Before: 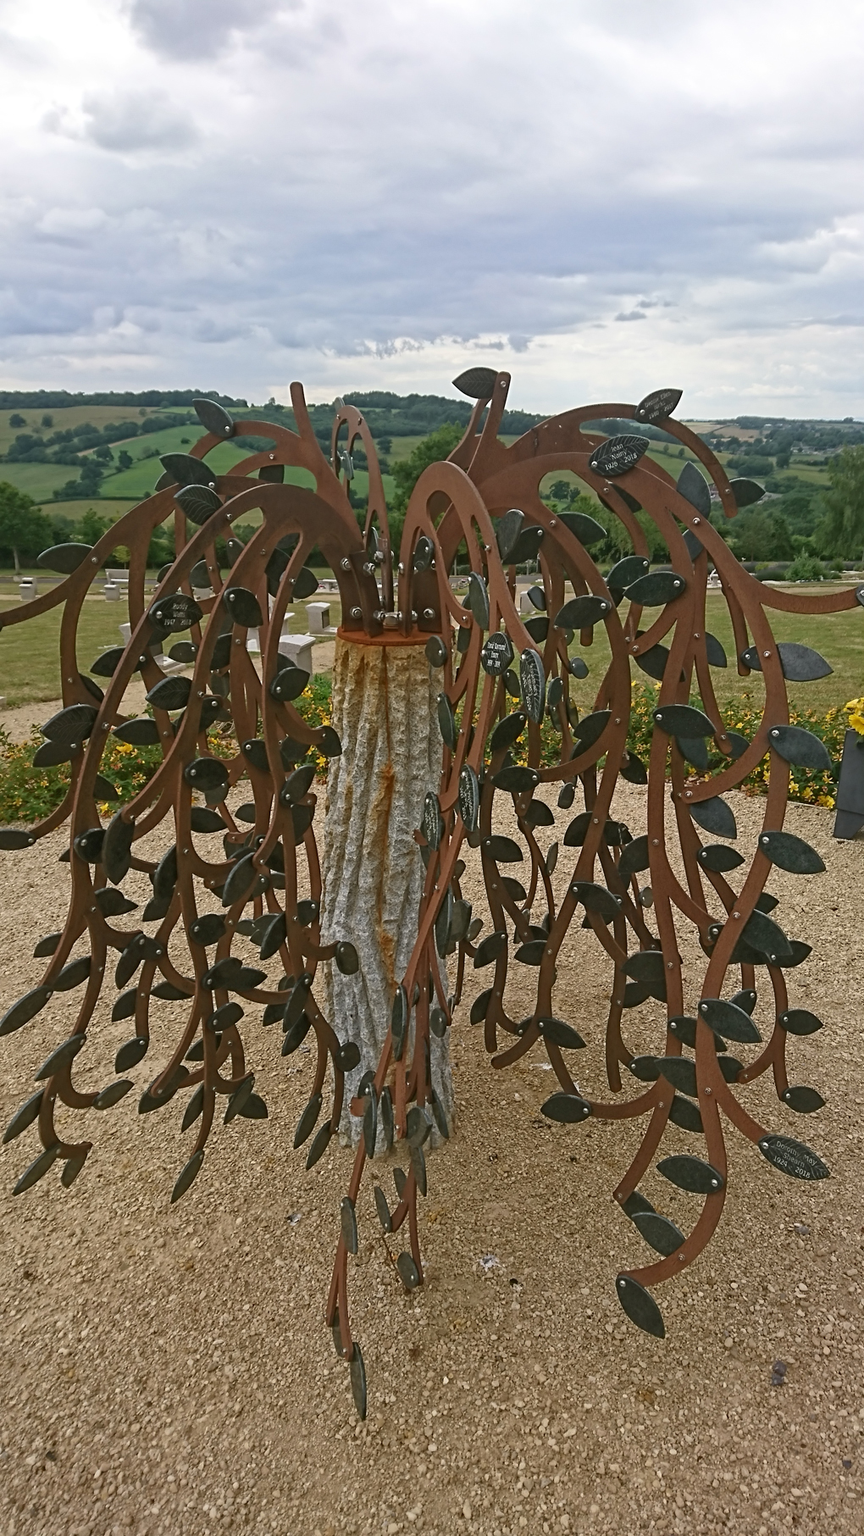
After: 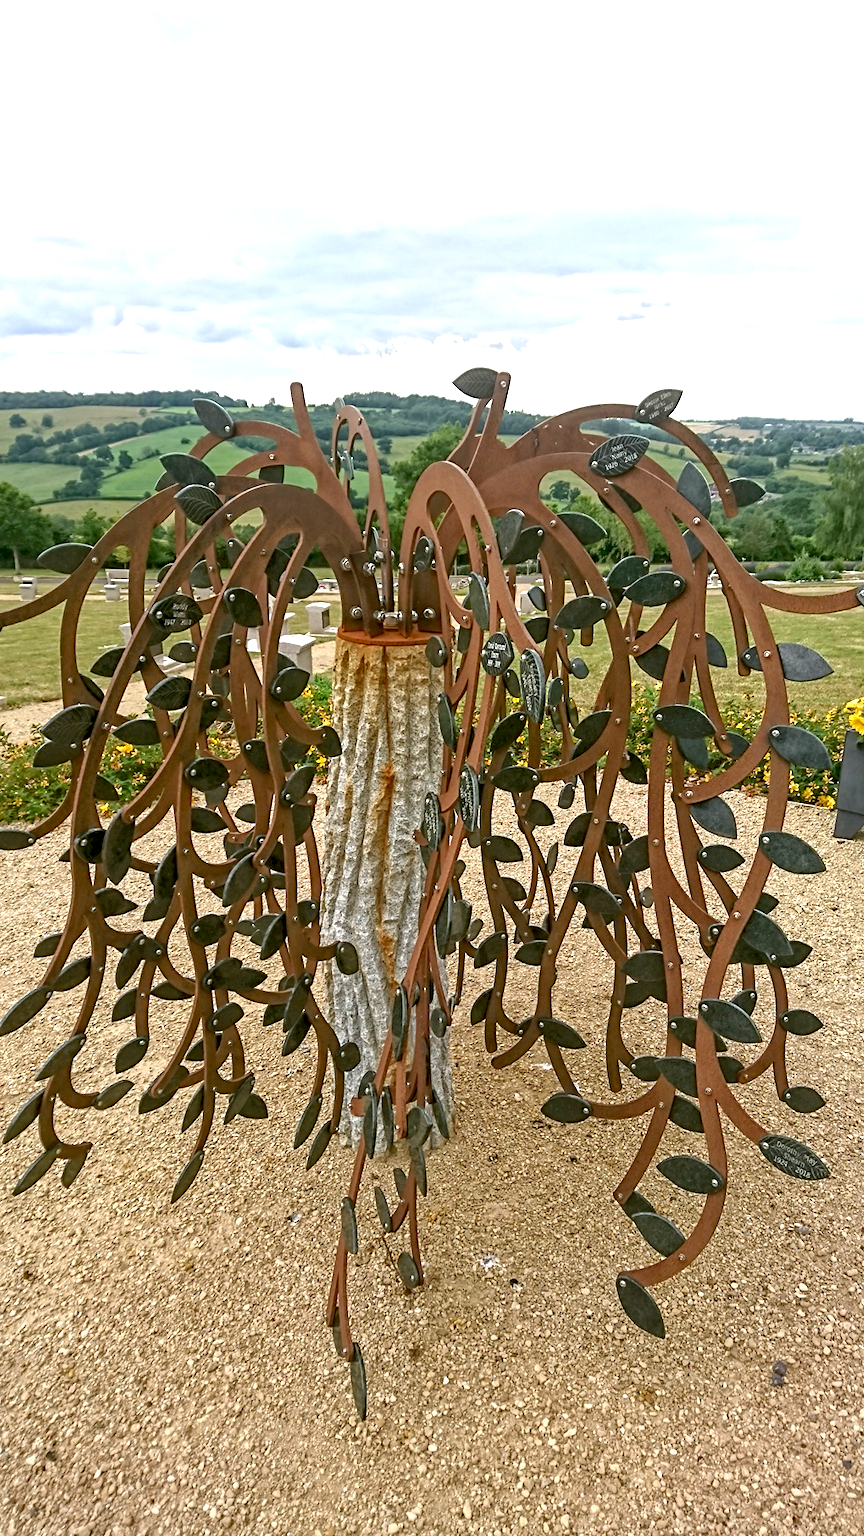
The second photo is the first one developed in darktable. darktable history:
exposure: black level correction 0.008, exposure 0.979 EV, compensate highlight preservation false
local contrast: on, module defaults
